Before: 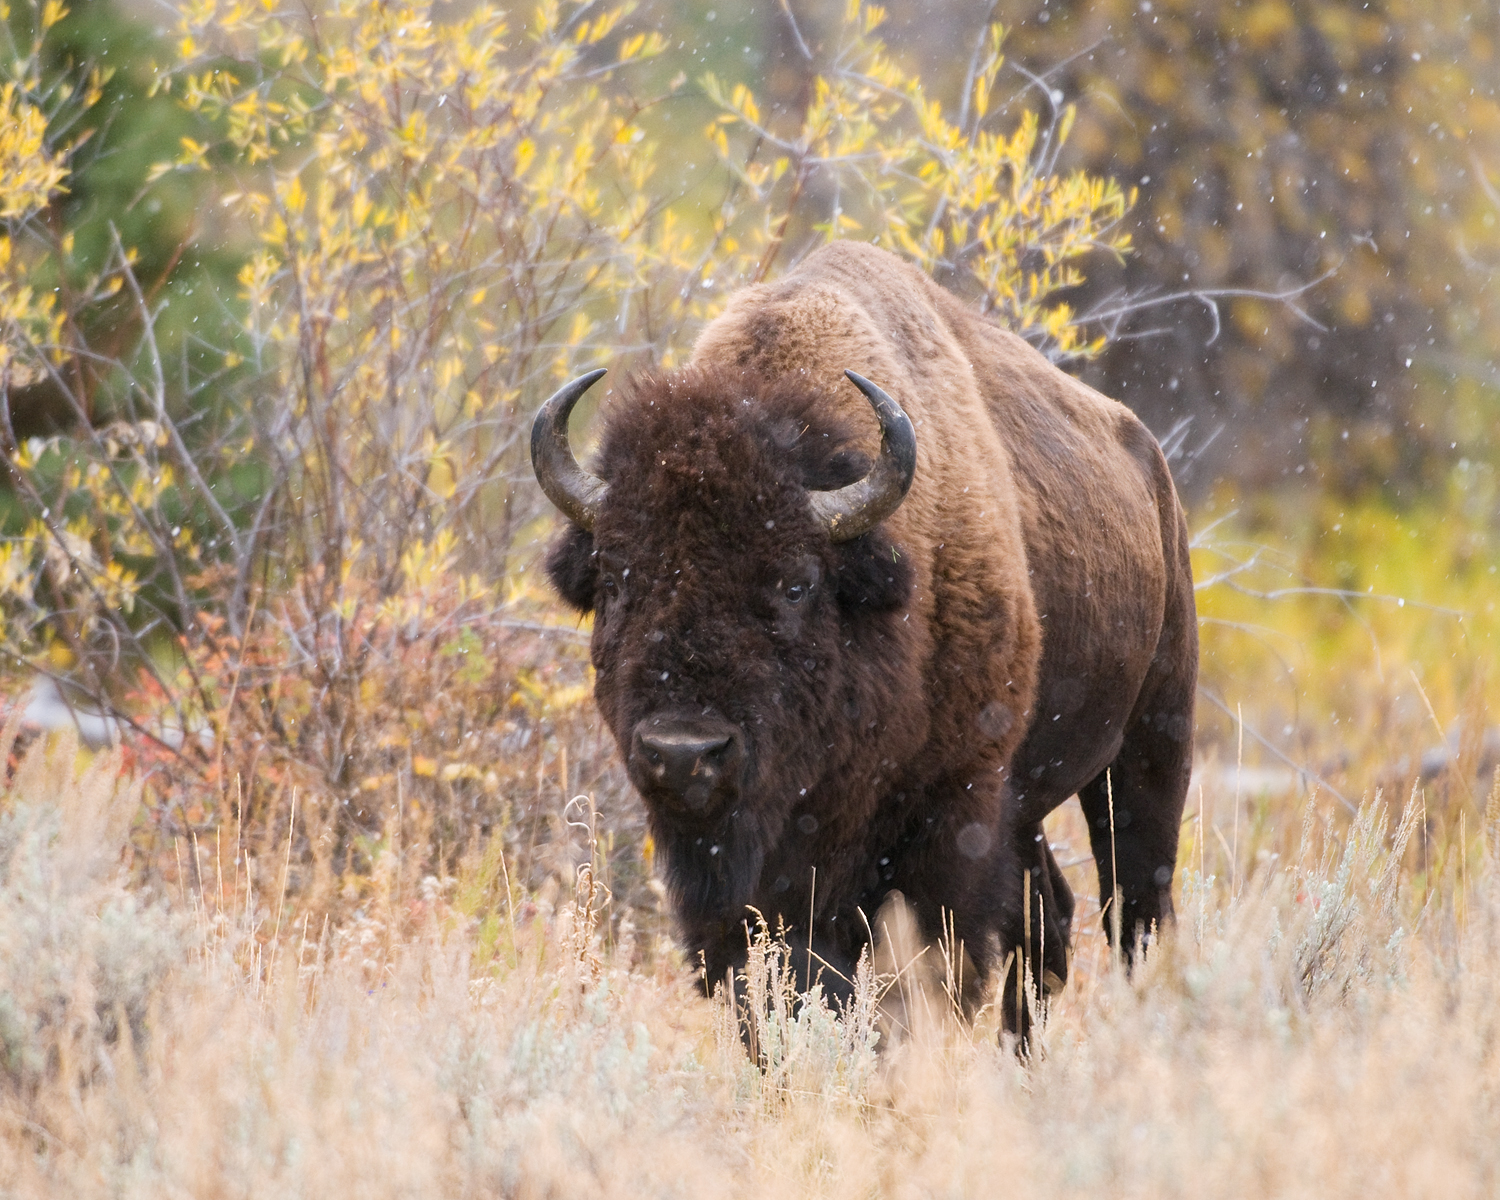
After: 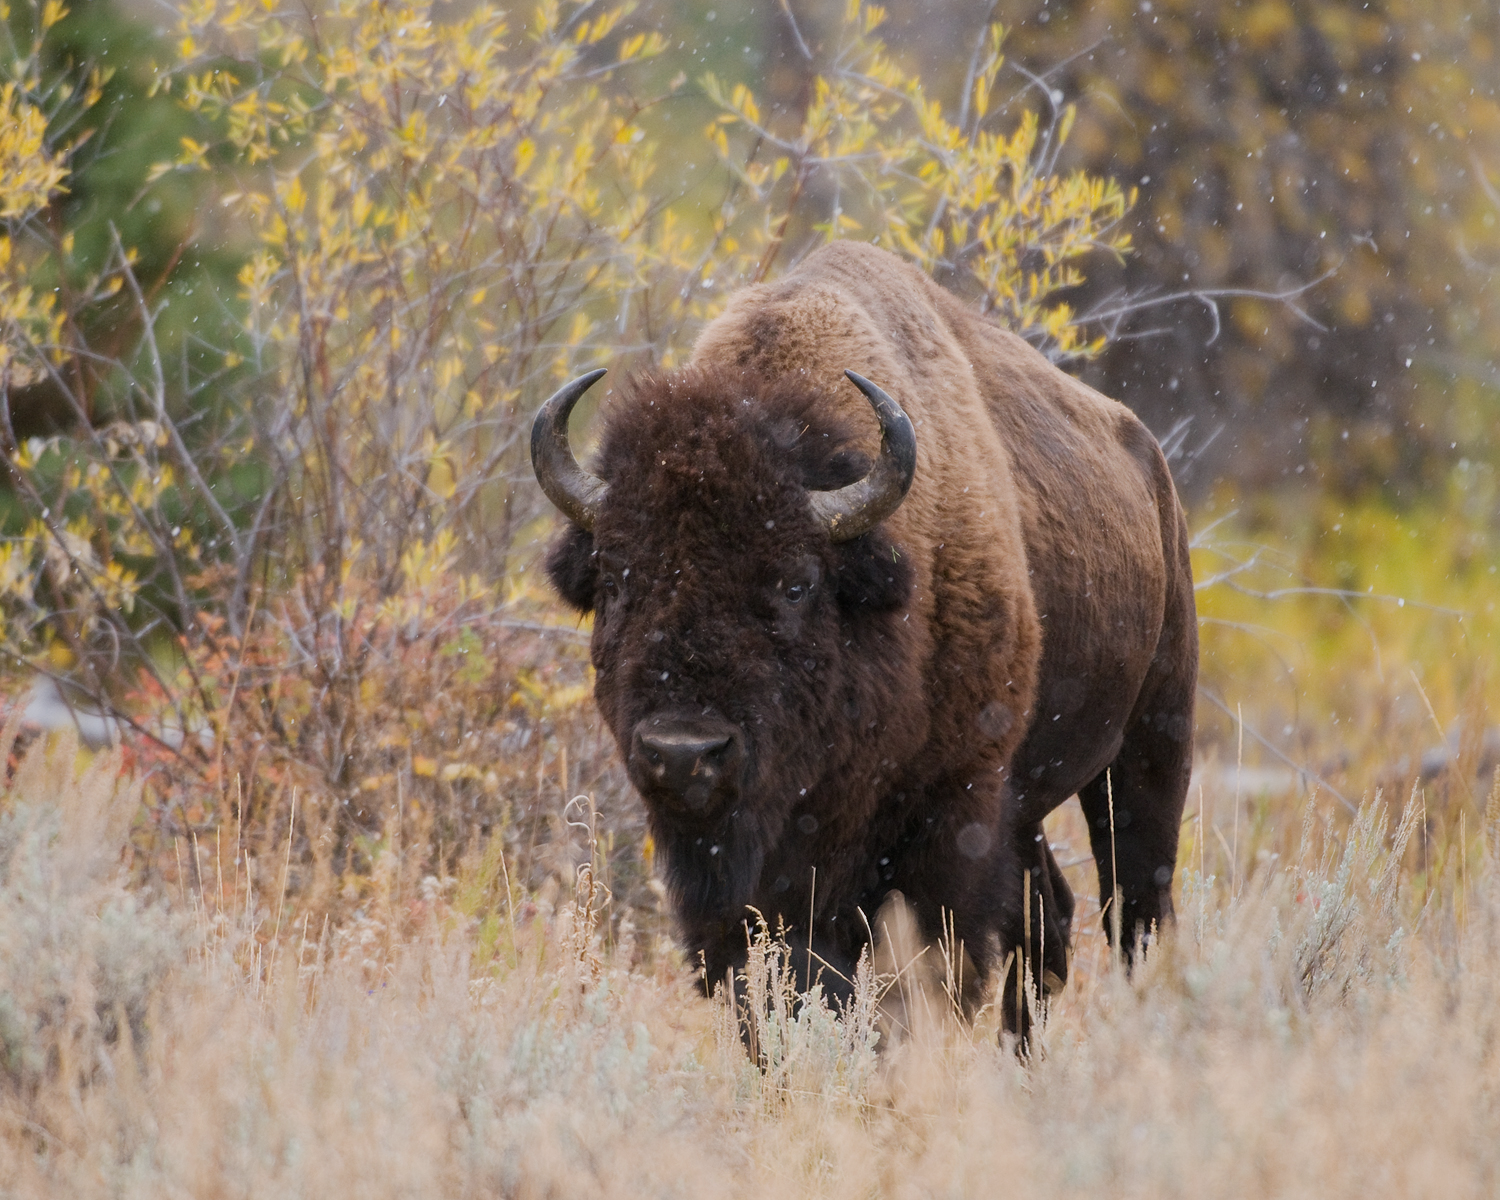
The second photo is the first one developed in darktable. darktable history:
exposure: exposure -0.487 EV, compensate exposure bias true, compensate highlight preservation false
